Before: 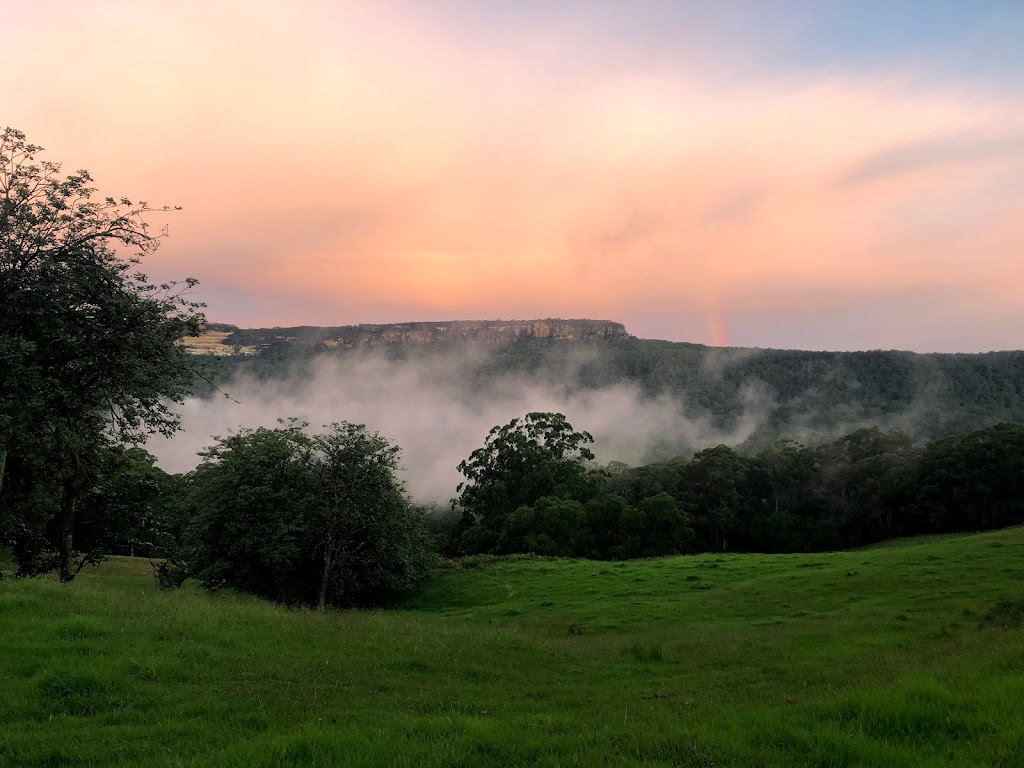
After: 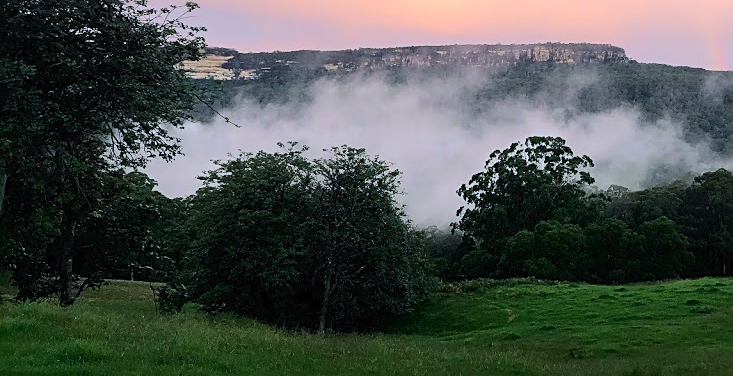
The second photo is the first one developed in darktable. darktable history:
tone equalizer: edges refinement/feathering 500, mask exposure compensation -1.57 EV, preserve details no
exposure: exposure 0.079 EV, compensate highlight preservation false
sharpen: on, module defaults
crop: top 36.017%, right 28.367%, bottom 14.995%
tone curve: curves: ch0 [(0, 0) (0.003, 0.019) (0.011, 0.022) (0.025, 0.029) (0.044, 0.041) (0.069, 0.06) (0.1, 0.09) (0.136, 0.123) (0.177, 0.163) (0.224, 0.206) (0.277, 0.268) (0.335, 0.35) (0.399, 0.436) (0.468, 0.526) (0.543, 0.624) (0.623, 0.713) (0.709, 0.779) (0.801, 0.845) (0.898, 0.912) (1, 1)], color space Lab, independent channels, preserve colors none
color calibration: x 0.38, y 0.391, temperature 4086.21 K
